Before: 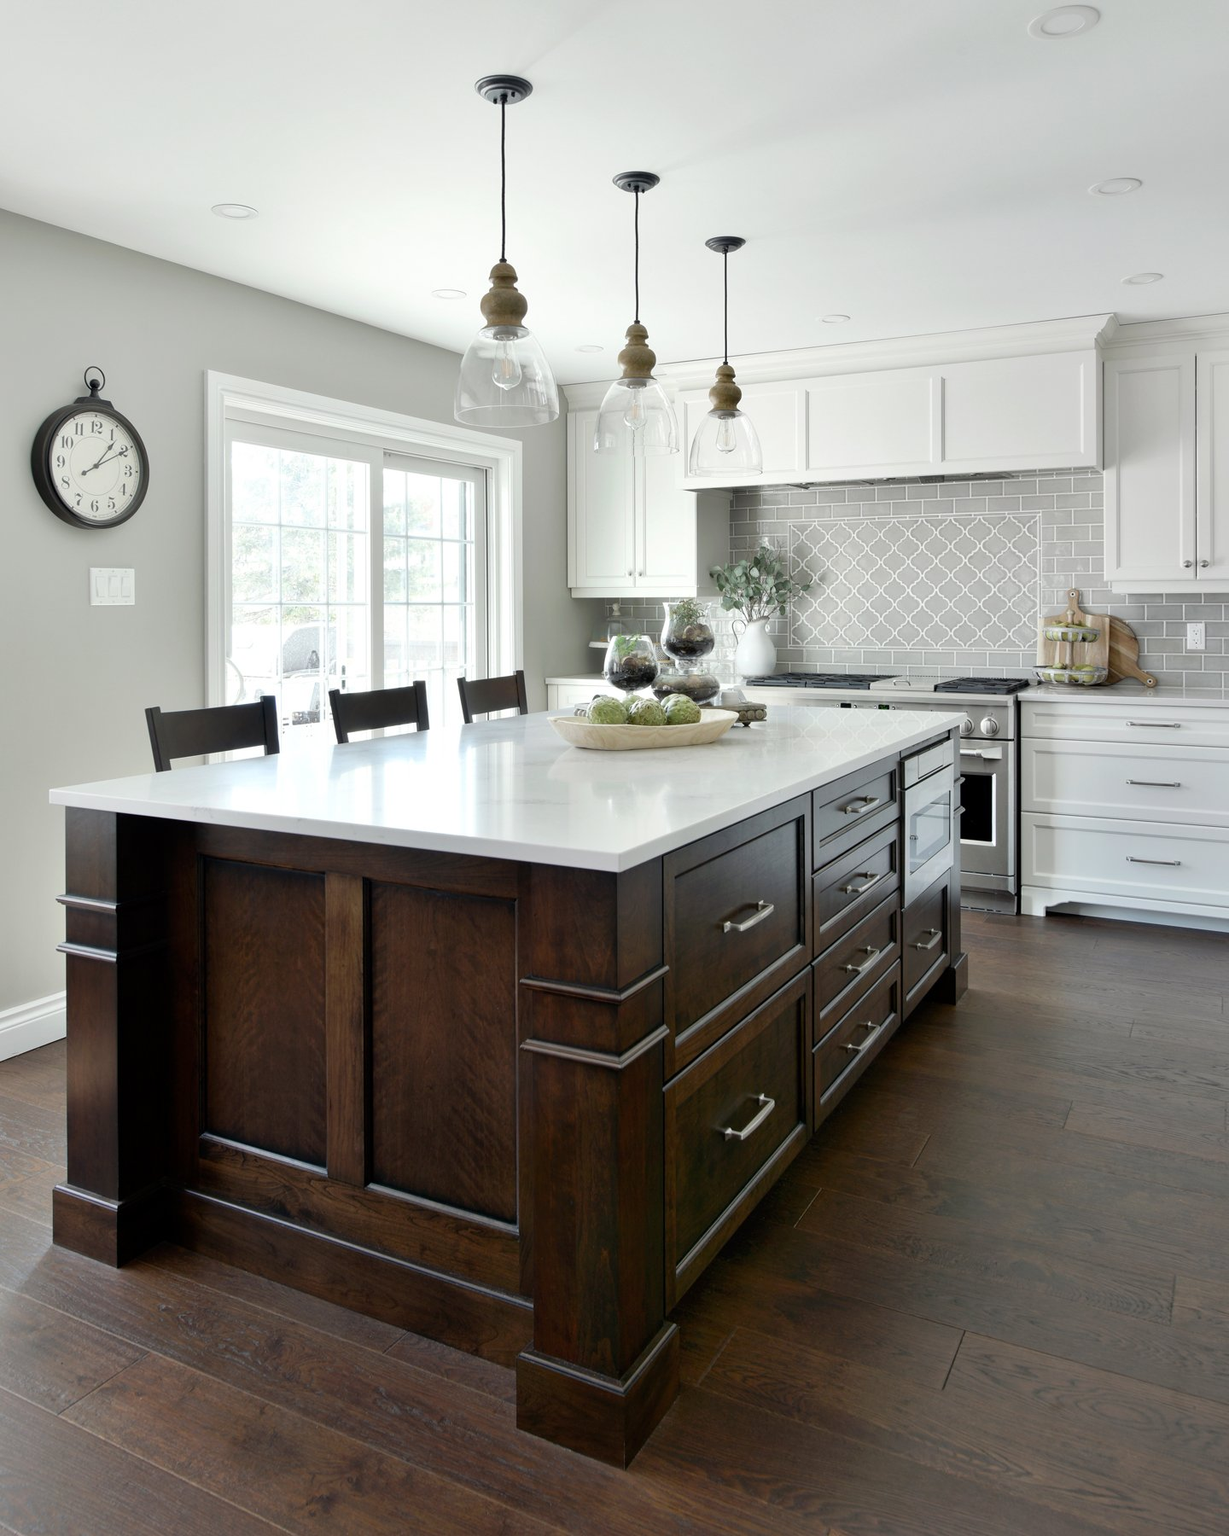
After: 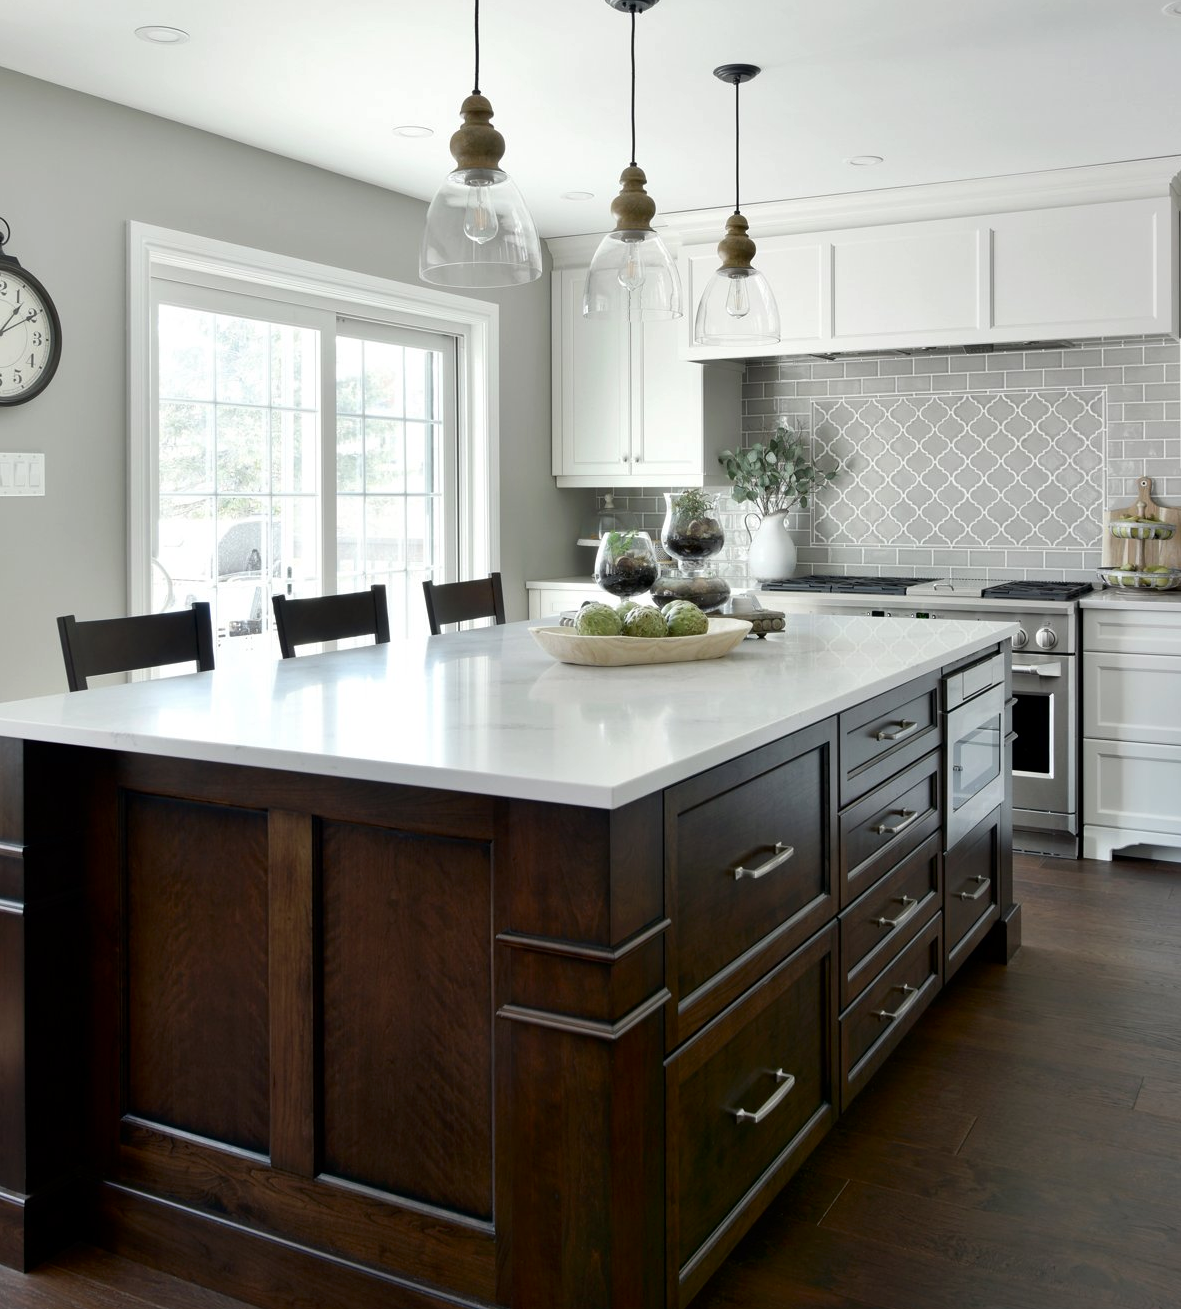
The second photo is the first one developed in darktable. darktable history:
contrast brightness saturation: brightness -0.09
crop: left 7.856%, top 11.836%, right 10.12%, bottom 15.387%
